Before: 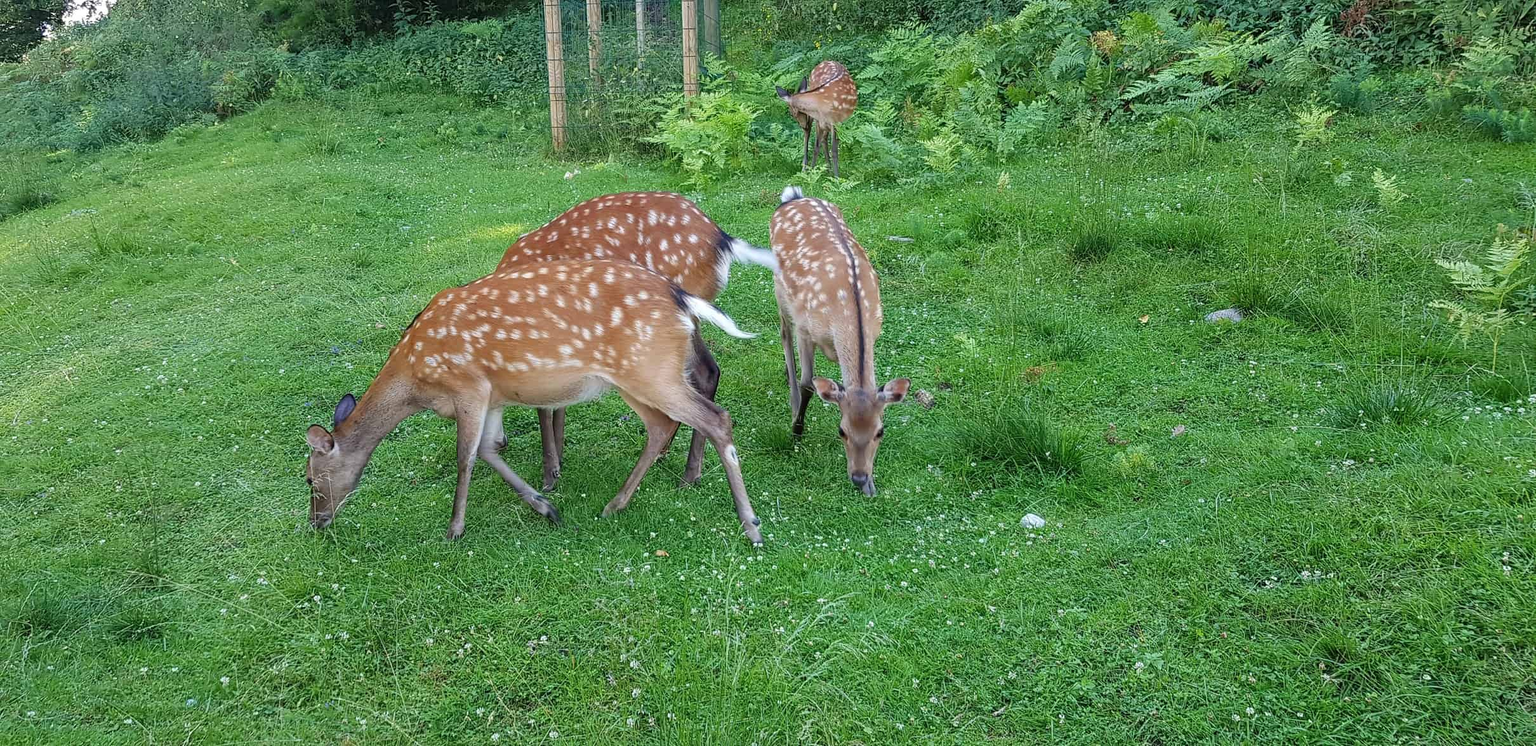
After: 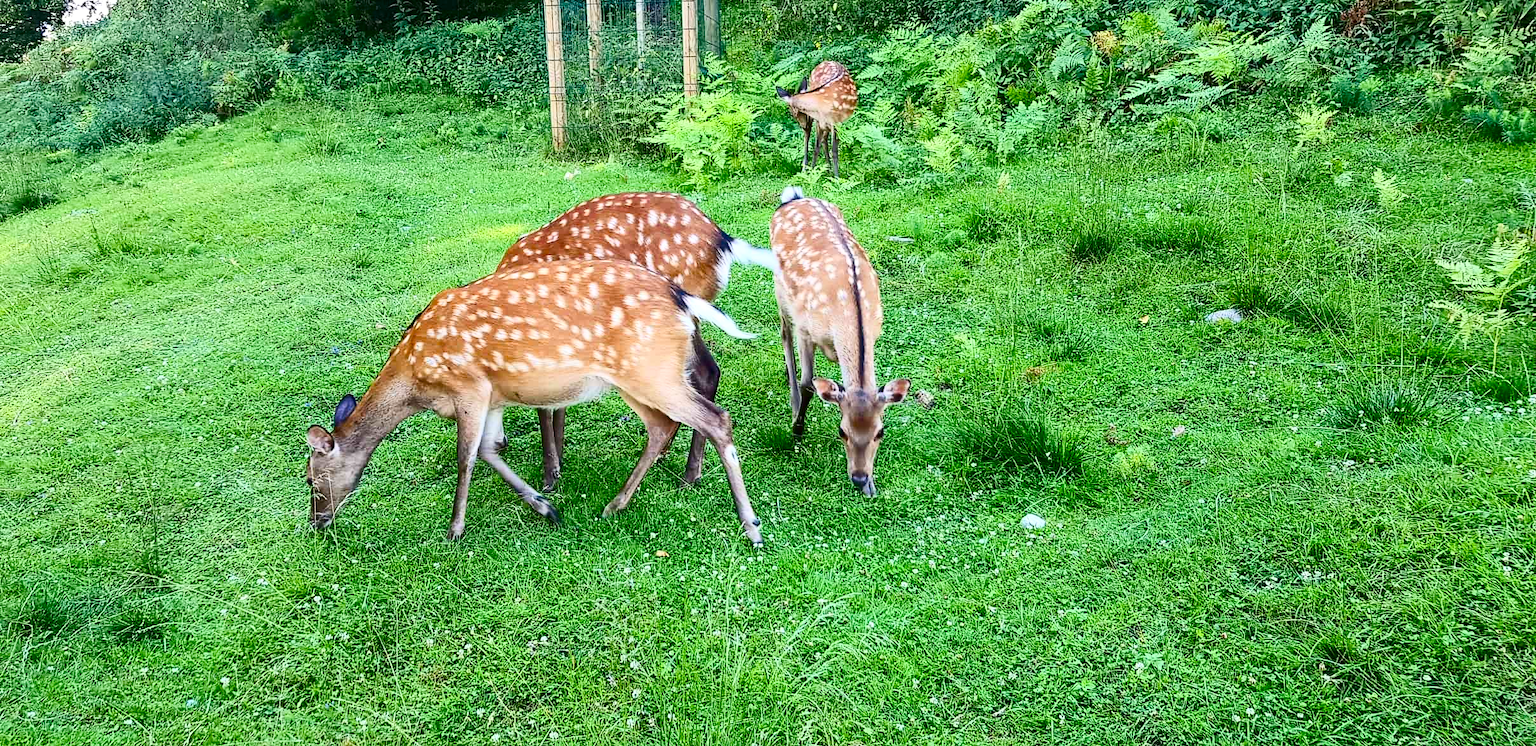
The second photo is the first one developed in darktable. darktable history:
contrast brightness saturation: contrast 0.4, brightness 0.1, saturation 0.21
color balance rgb: linear chroma grading › shadows 32%, linear chroma grading › global chroma -2%, linear chroma grading › mid-tones 4%, perceptual saturation grading › global saturation -2%, perceptual saturation grading › highlights -8%, perceptual saturation grading › mid-tones 8%, perceptual saturation grading › shadows 4%, perceptual brilliance grading › highlights 8%, perceptual brilliance grading › mid-tones 4%, perceptual brilliance grading › shadows 2%, global vibrance 16%, saturation formula JzAzBz (2021)
